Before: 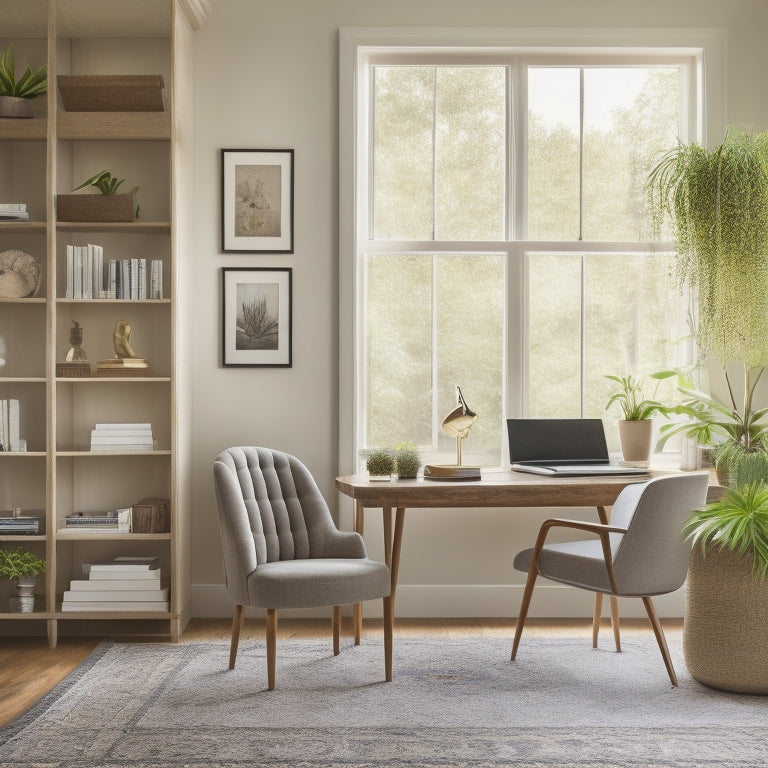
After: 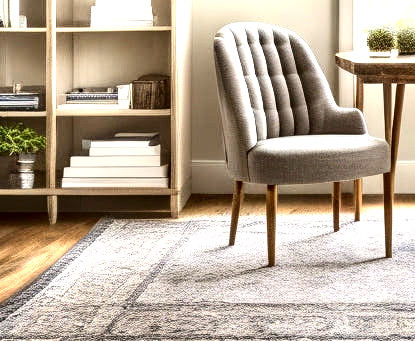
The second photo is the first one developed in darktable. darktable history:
exposure: black level correction 0, exposure 1.2 EV, compensate exposure bias true, compensate highlight preservation false
crop and rotate: top 55.306%, right 45.921%, bottom 0.233%
local contrast: highlights 60%, shadows 61%, detail 160%
contrast brightness saturation: contrast 0.221, brightness -0.189, saturation 0.244
